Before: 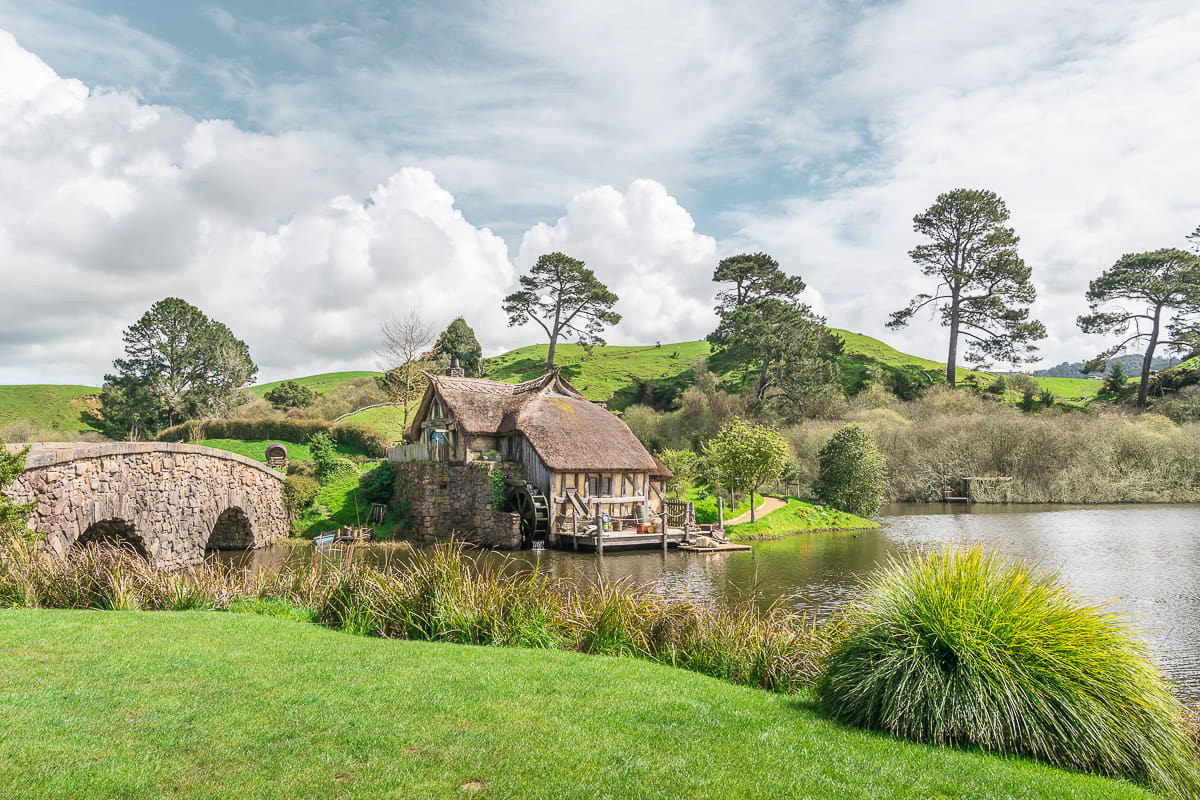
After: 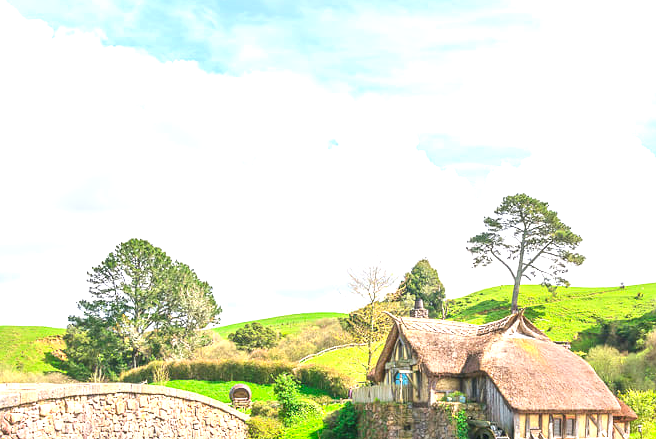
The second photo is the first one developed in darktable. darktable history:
color correction: saturation 1.8
exposure: exposure 1.223 EV, compensate highlight preservation false
crop and rotate: left 3.047%, top 7.509%, right 42.236%, bottom 37.598%
tone equalizer: -8 EV -0.417 EV, -7 EV -0.389 EV, -6 EV -0.333 EV, -5 EV -0.222 EV, -3 EV 0.222 EV, -2 EV 0.333 EV, -1 EV 0.389 EV, +0 EV 0.417 EV, edges refinement/feathering 500, mask exposure compensation -1.57 EV, preserve details no
color balance rgb: perceptual saturation grading › global saturation -27.94%, hue shift -2.27°, contrast -21.26%
